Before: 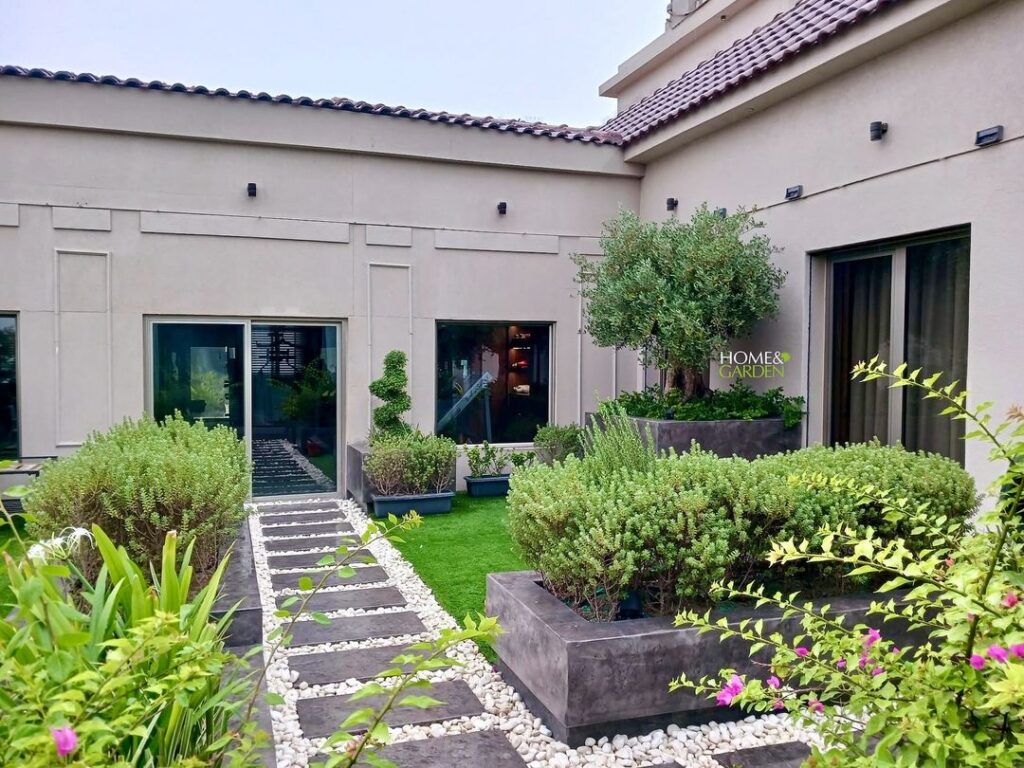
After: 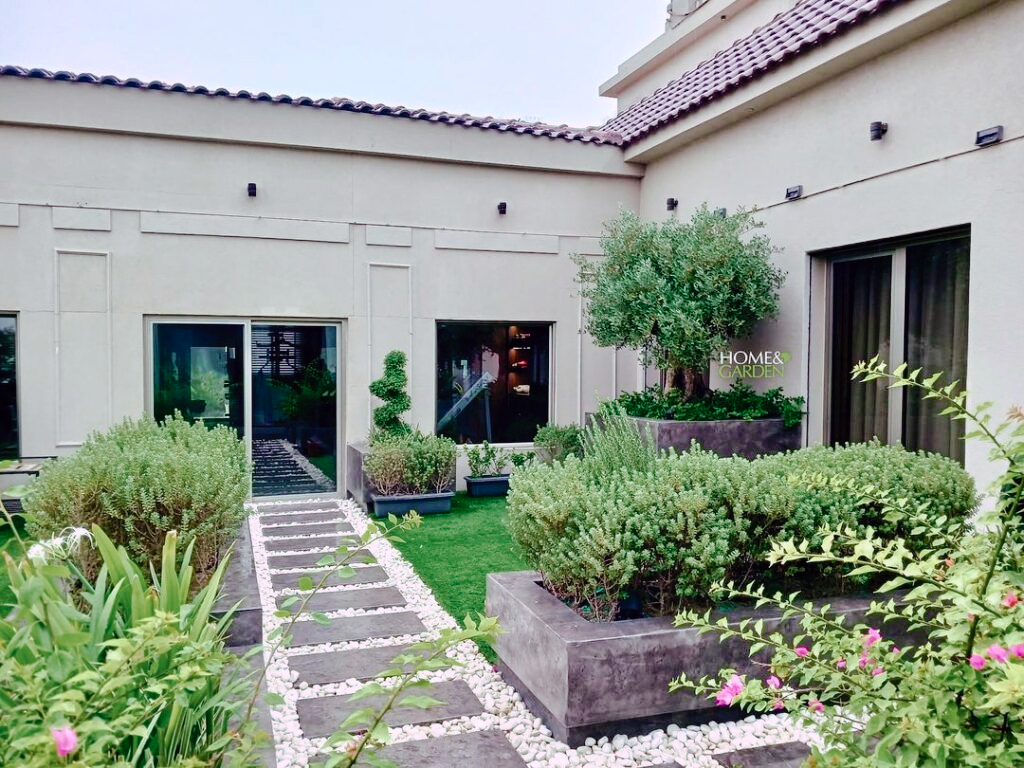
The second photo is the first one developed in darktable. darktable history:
tone curve: curves: ch0 [(0, 0) (0.003, 0.001) (0.011, 0.008) (0.025, 0.015) (0.044, 0.025) (0.069, 0.037) (0.1, 0.056) (0.136, 0.091) (0.177, 0.157) (0.224, 0.231) (0.277, 0.319) (0.335, 0.4) (0.399, 0.493) (0.468, 0.571) (0.543, 0.645) (0.623, 0.706) (0.709, 0.77) (0.801, 0.838) (0.898, 0.918) (1, 1)], preserve colors none
color look up table: target L [81.6, 83.47, 82.1, 73.75, 82.53, 79.87, 65.18, 53.99, 46.06, 42.9, 52.03, 29.85, 10.6, 201.1, 91.38, 85.02, 76.85, 72.5, 68.65, 65.32, 55.19, 53.82, 44.22, 46.05, 36.64, 33.37, 23.89, 97.33, 89.32, 72.29, 74.93, 55.07, 59.43, 55.72, 63.36, 52.49, 46.98, 47.44, 39.07, 37.11, 43.48, 25.61, 13.38, 7.917, 97.8, 89.2, 80.66, 54.87, 38.16], target a [-40.34, -25.8, -27.62, -65.89, -33.63, -58.77, -54.08, -13.82, -25.46, -37.05, -40.04, -24.04, -15.36, 0, -3.076, 3.663, 20.09, 4.538, 35.63, 63.53, 31.64, 58.95, 38.09, 74.3, 4.028, 0.064, 33.1, 13.64, 24.57, 0.575, 46.55, -3.424, 25.78, 81.46, 79.09, 16.2, 10.74, 69.27, 11.04, 45.47, 63.46, 24.71, 17.78, 14.41, -27.21, -58.33, -43.75, -25.62, -13.75], target b [32.47, 47.37, 22.79, 40.47, 5.455, 8.571, 24.55, 16.36, 33.02, 27.02, -0.042, 19.7, 5.759, -0.001, 22.36, 1.066, 82.32, 46.94, 62.28, 2.541, 22.45, 44.9, 43.67, 20.99, 12.54, 30.11, 27.72, -7.479, -20.94, -25.94, -29.87, -53.87, -29.11, -24.14, -49.36, -66.41, -7.109, -18.09, -35.15, -11.75, -56.85, -64.82, -34.49, -10.93, -6.91, -21.76, -21.25, -16.73, -20.95], num patches 49
